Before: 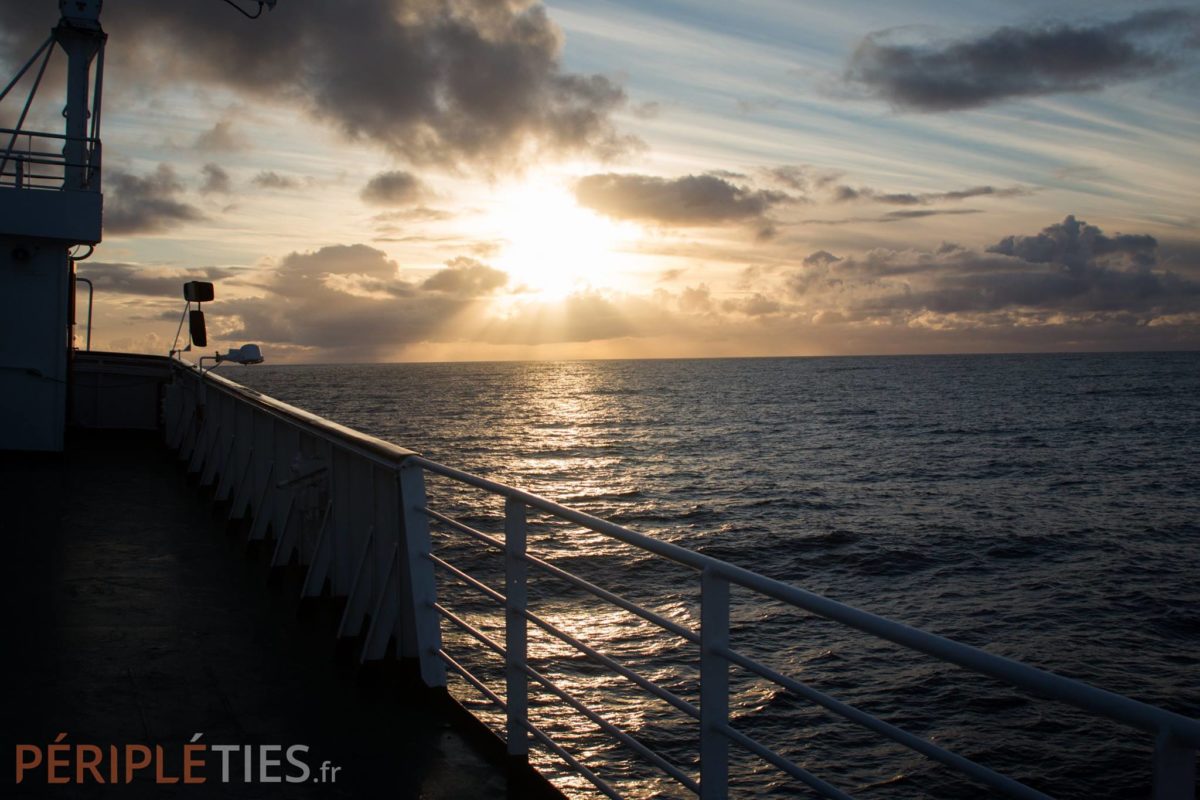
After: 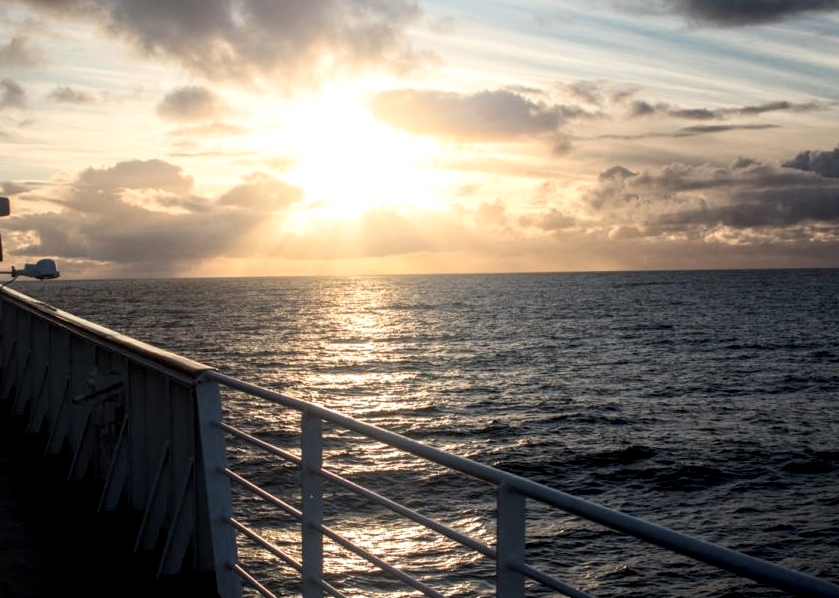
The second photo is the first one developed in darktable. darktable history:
local contrast: highlights 60%, shadows 60%, detail 160%
bloom: size 16%, threshold 98%, strength 20%
crop and rotate: left 17.046%, top 10.659%, right 12.989%, bottom 14.553%
